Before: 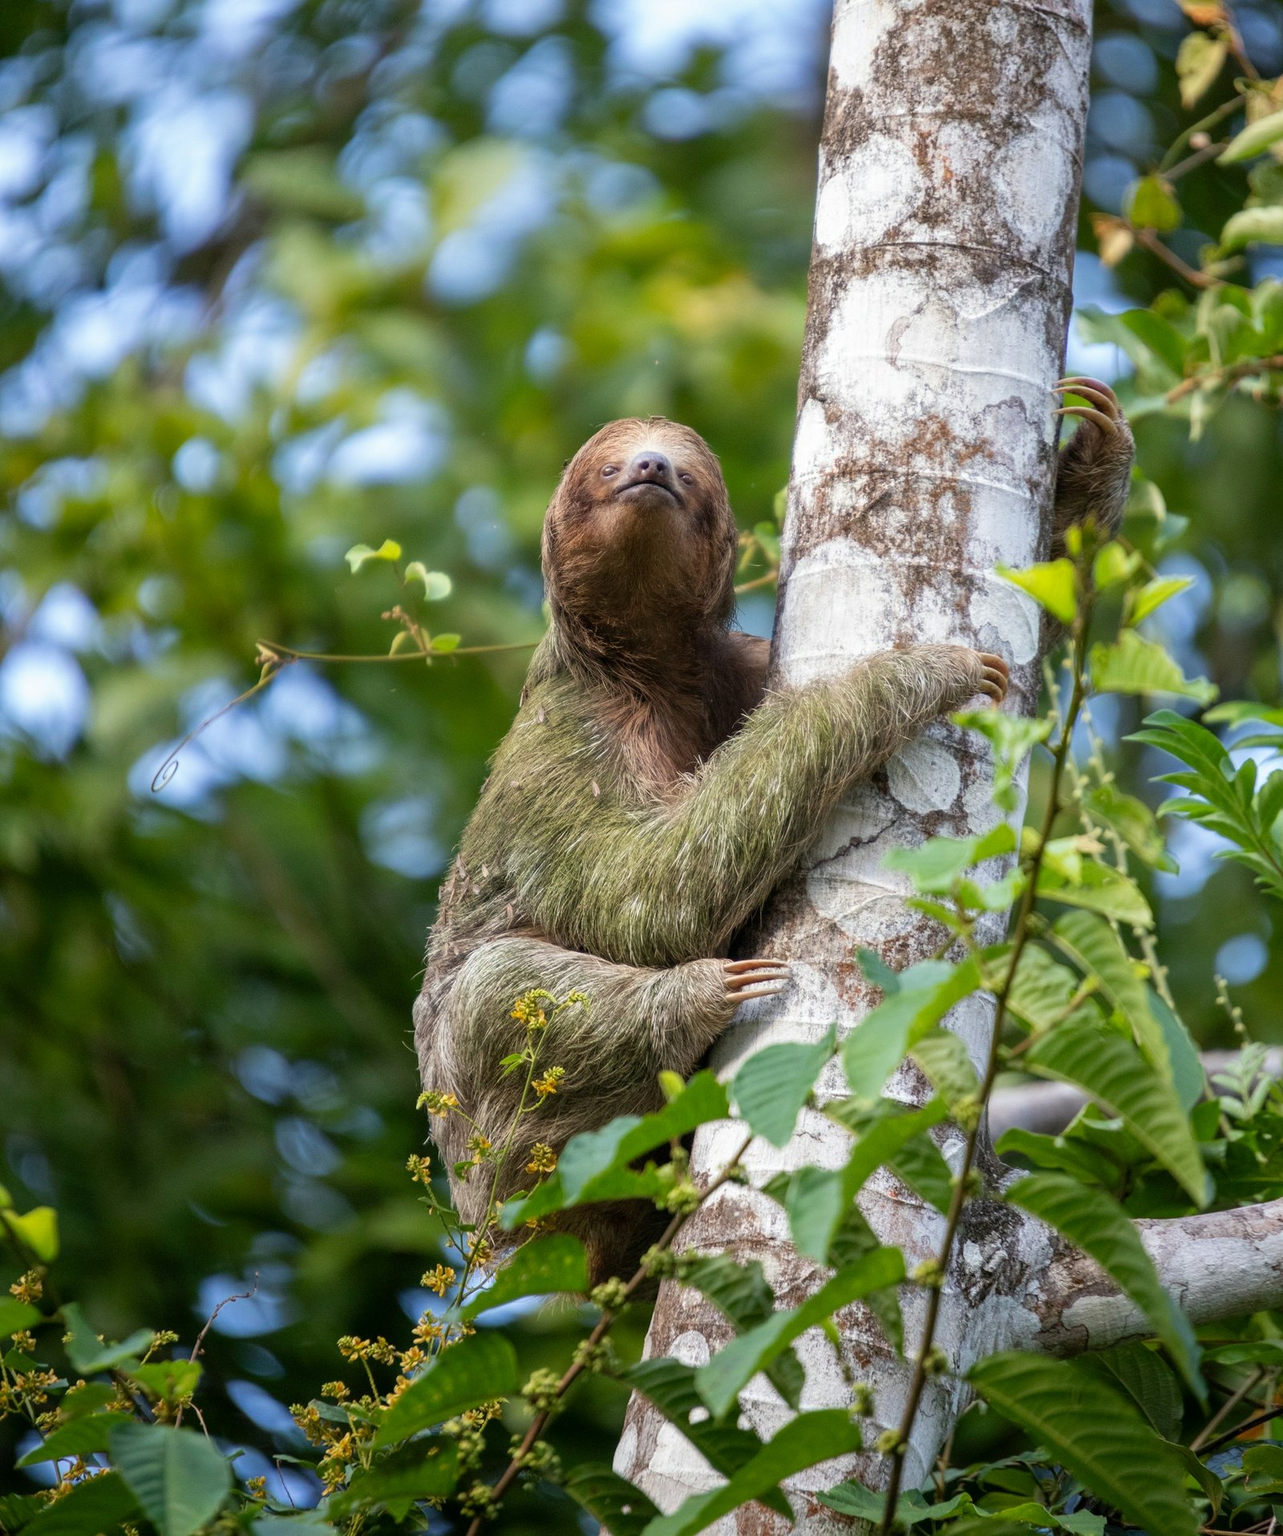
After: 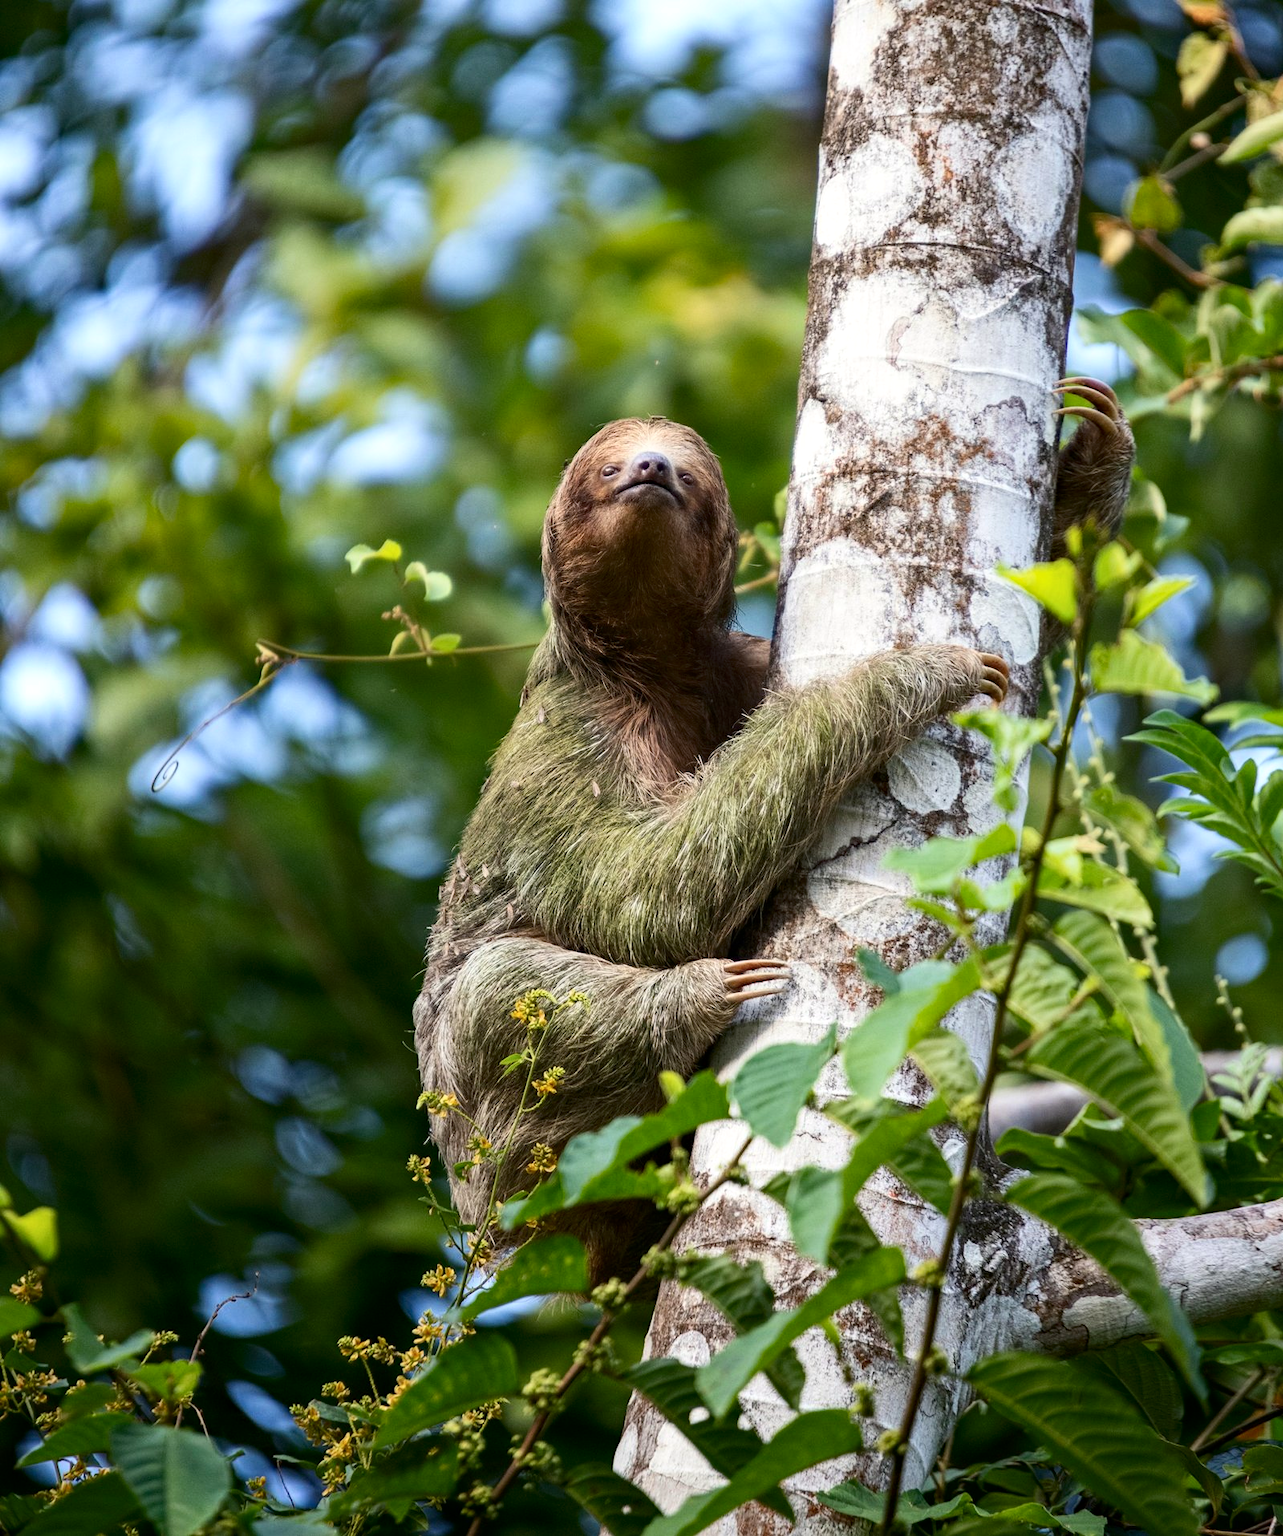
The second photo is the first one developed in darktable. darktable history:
contrast brightness saturation: contrast 0.22
haze removal: compatibility mode true, adaptive false
